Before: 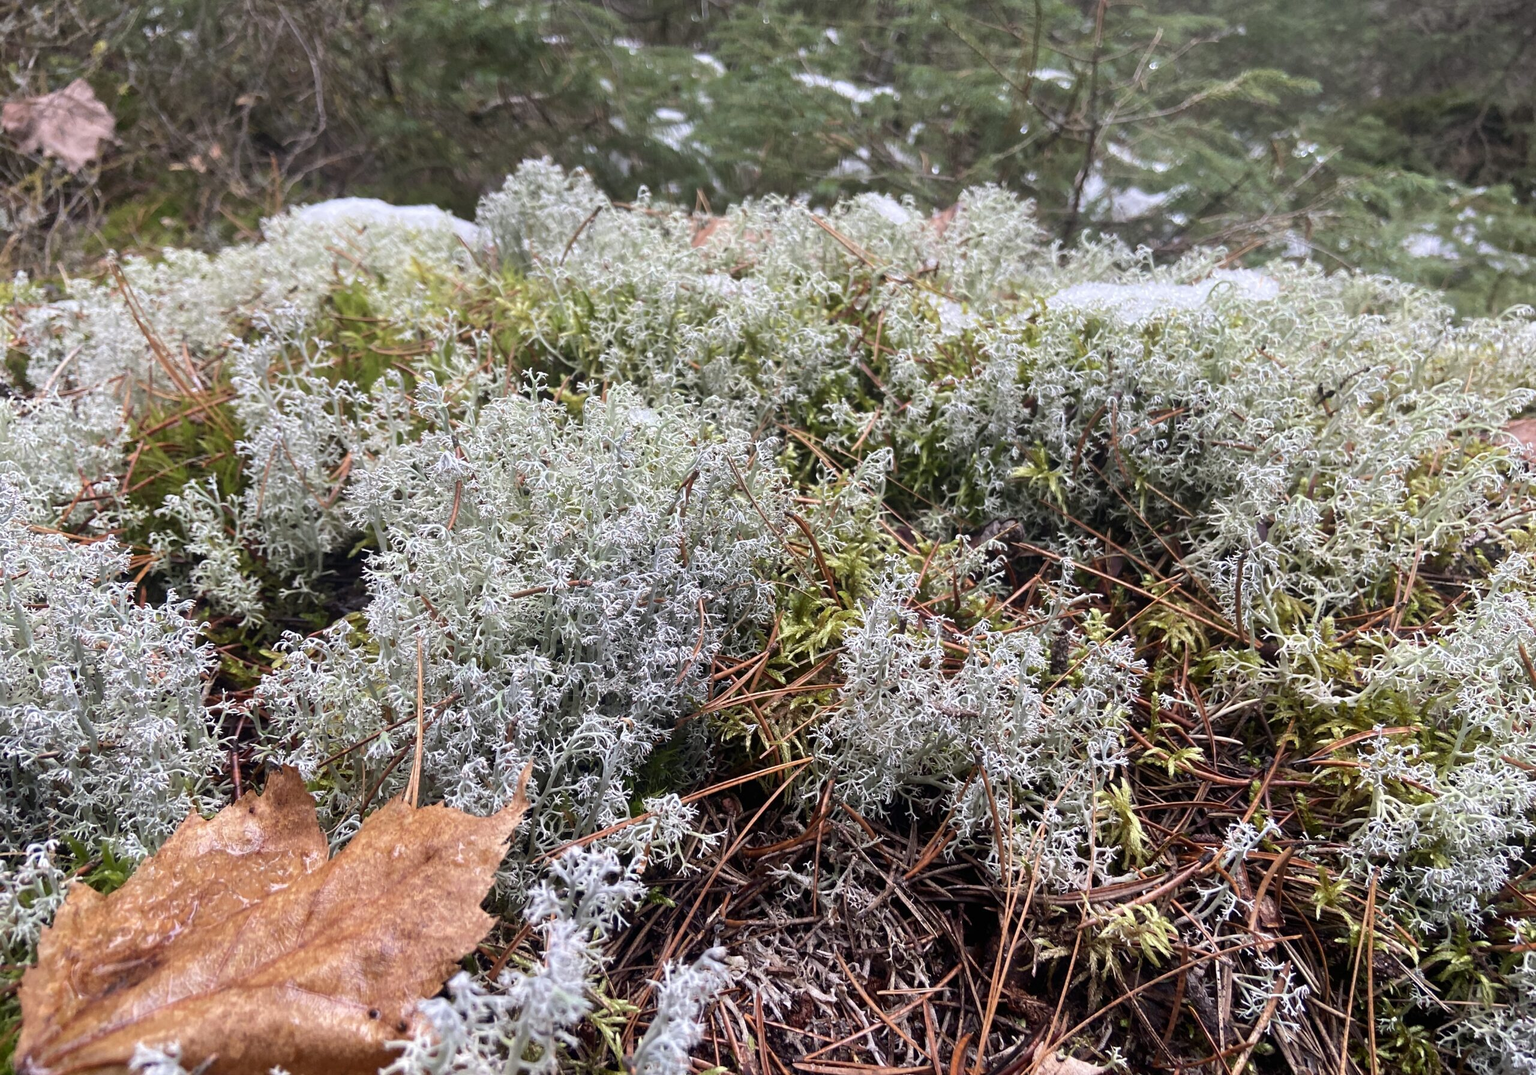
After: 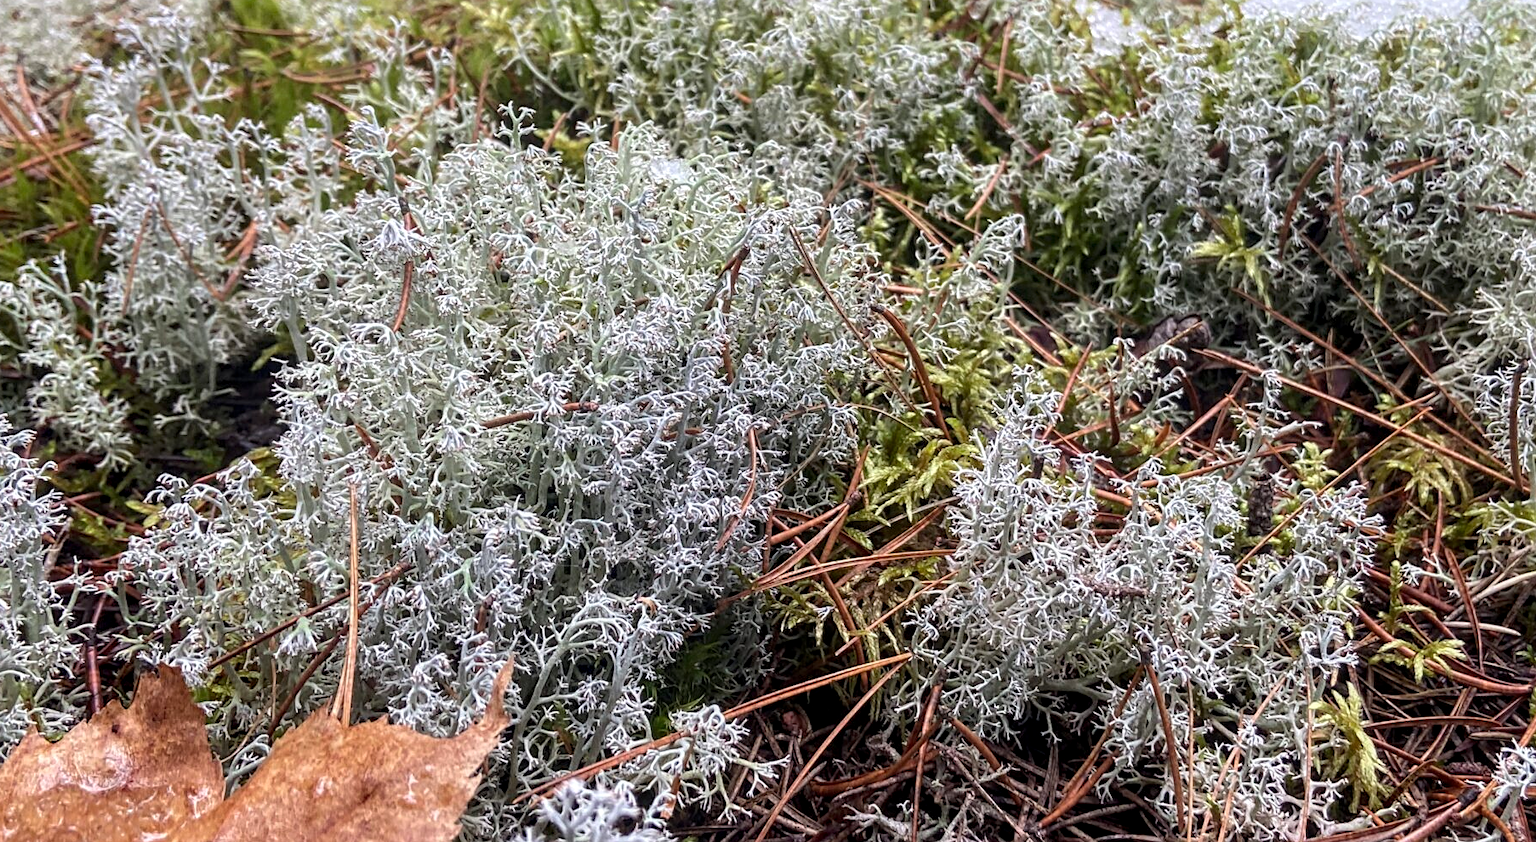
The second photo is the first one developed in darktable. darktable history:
crop: left 11.123%, top 27.61%, right 18.3%, bottom 17.034%
exposure: exposure -0.072 EV, compensate highlight preservation false
sharpen: amount 0.2
local contrast: detail 130%
